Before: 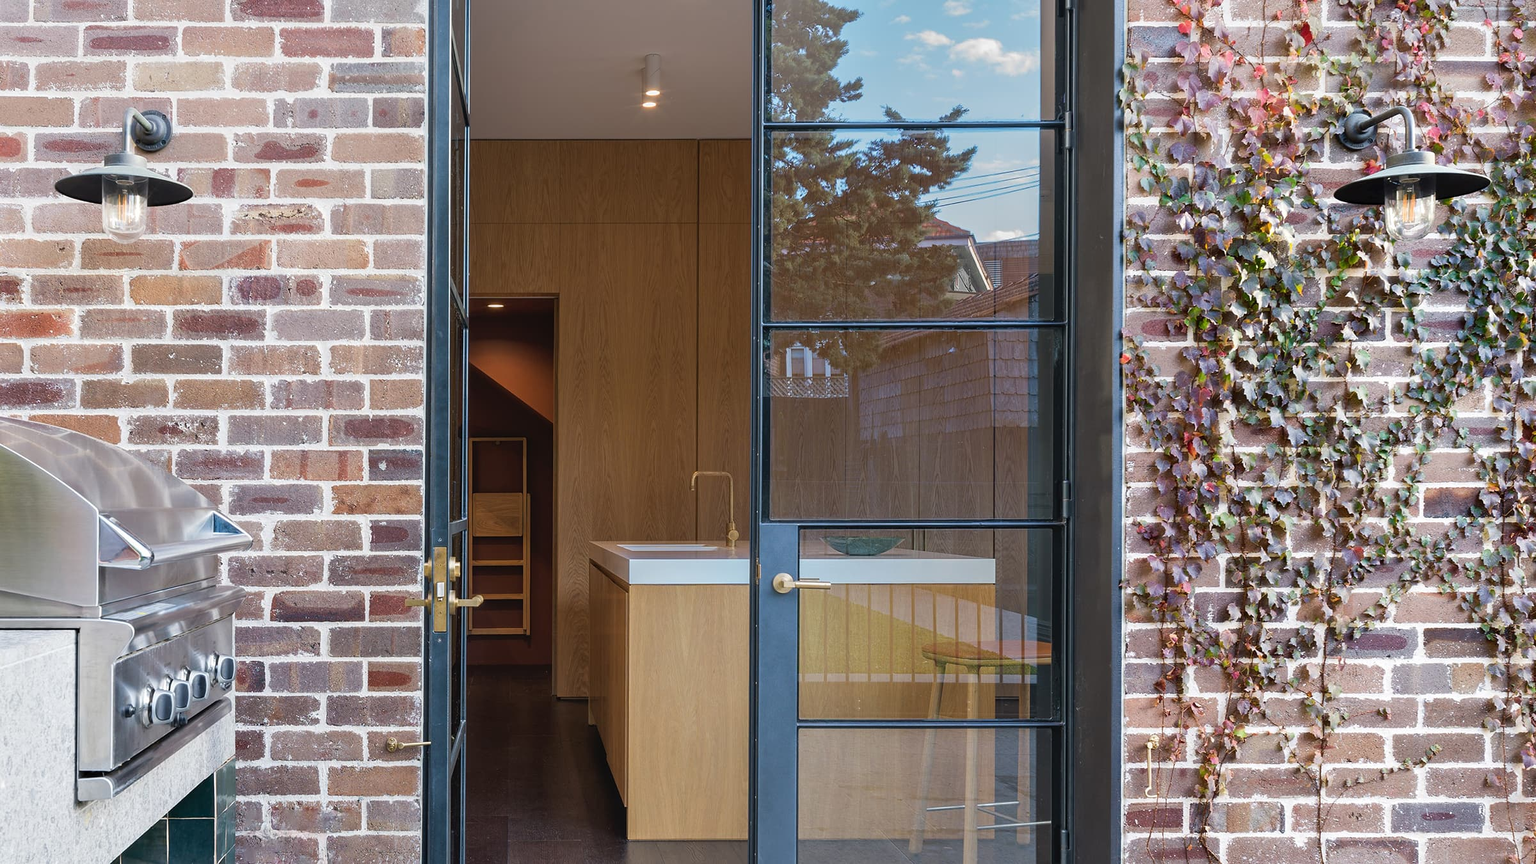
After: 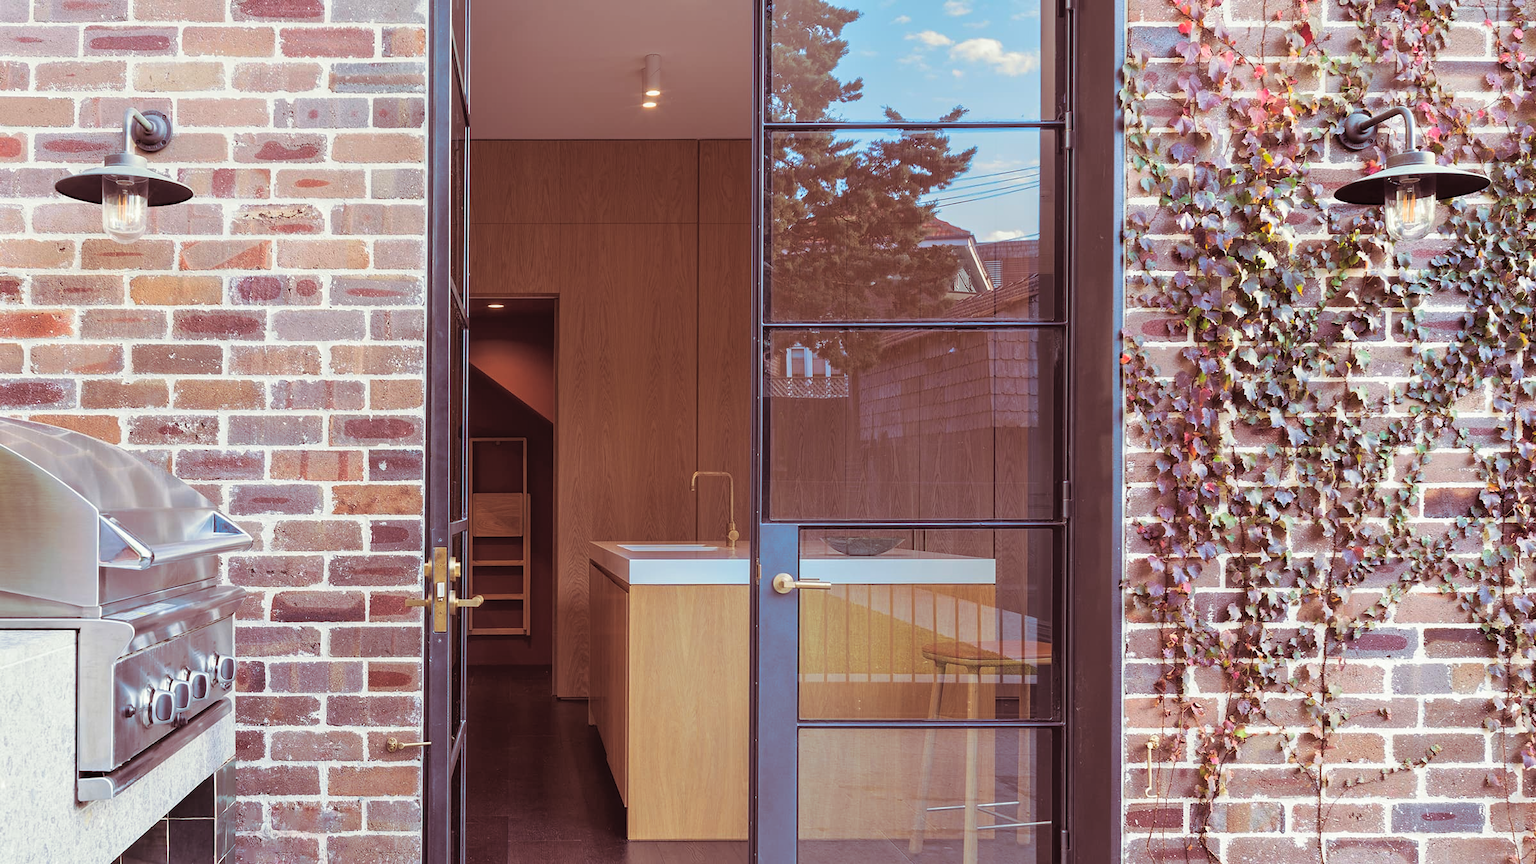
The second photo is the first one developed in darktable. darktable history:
split-toning: shadows › hue 360°
contrast brightness saturation: contrast 0.07, brightness 0.08, saturation 0.18
local contrast: mode bilateral grid, contrast 100, coarseness 100, detail 91%, midtone range 0.2
